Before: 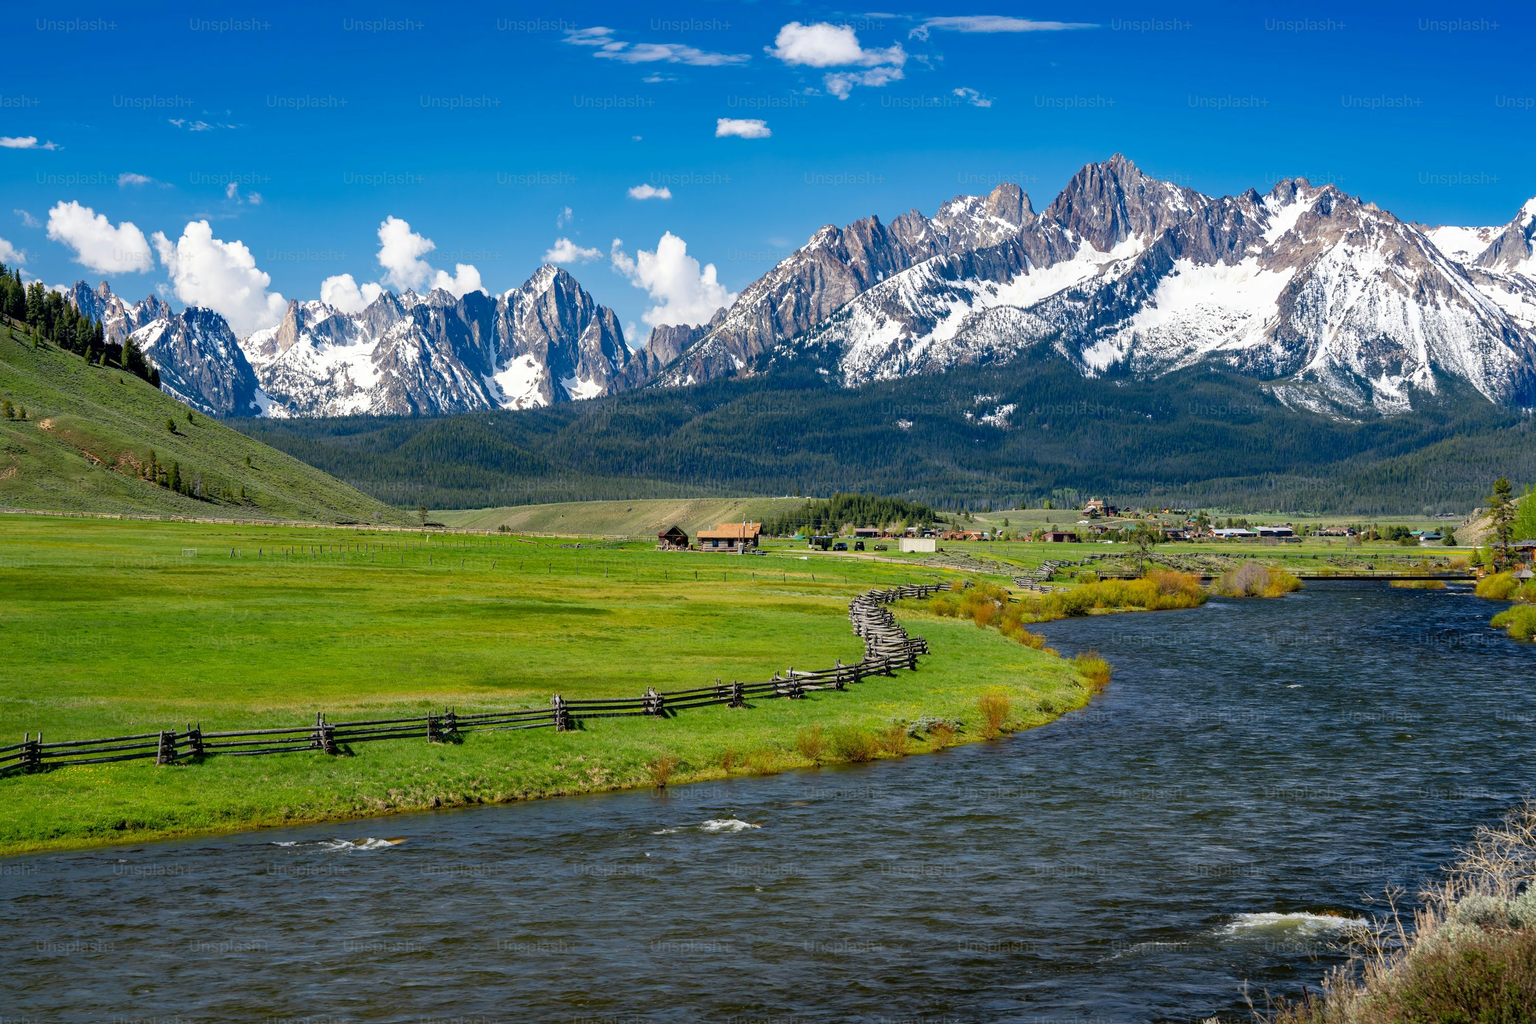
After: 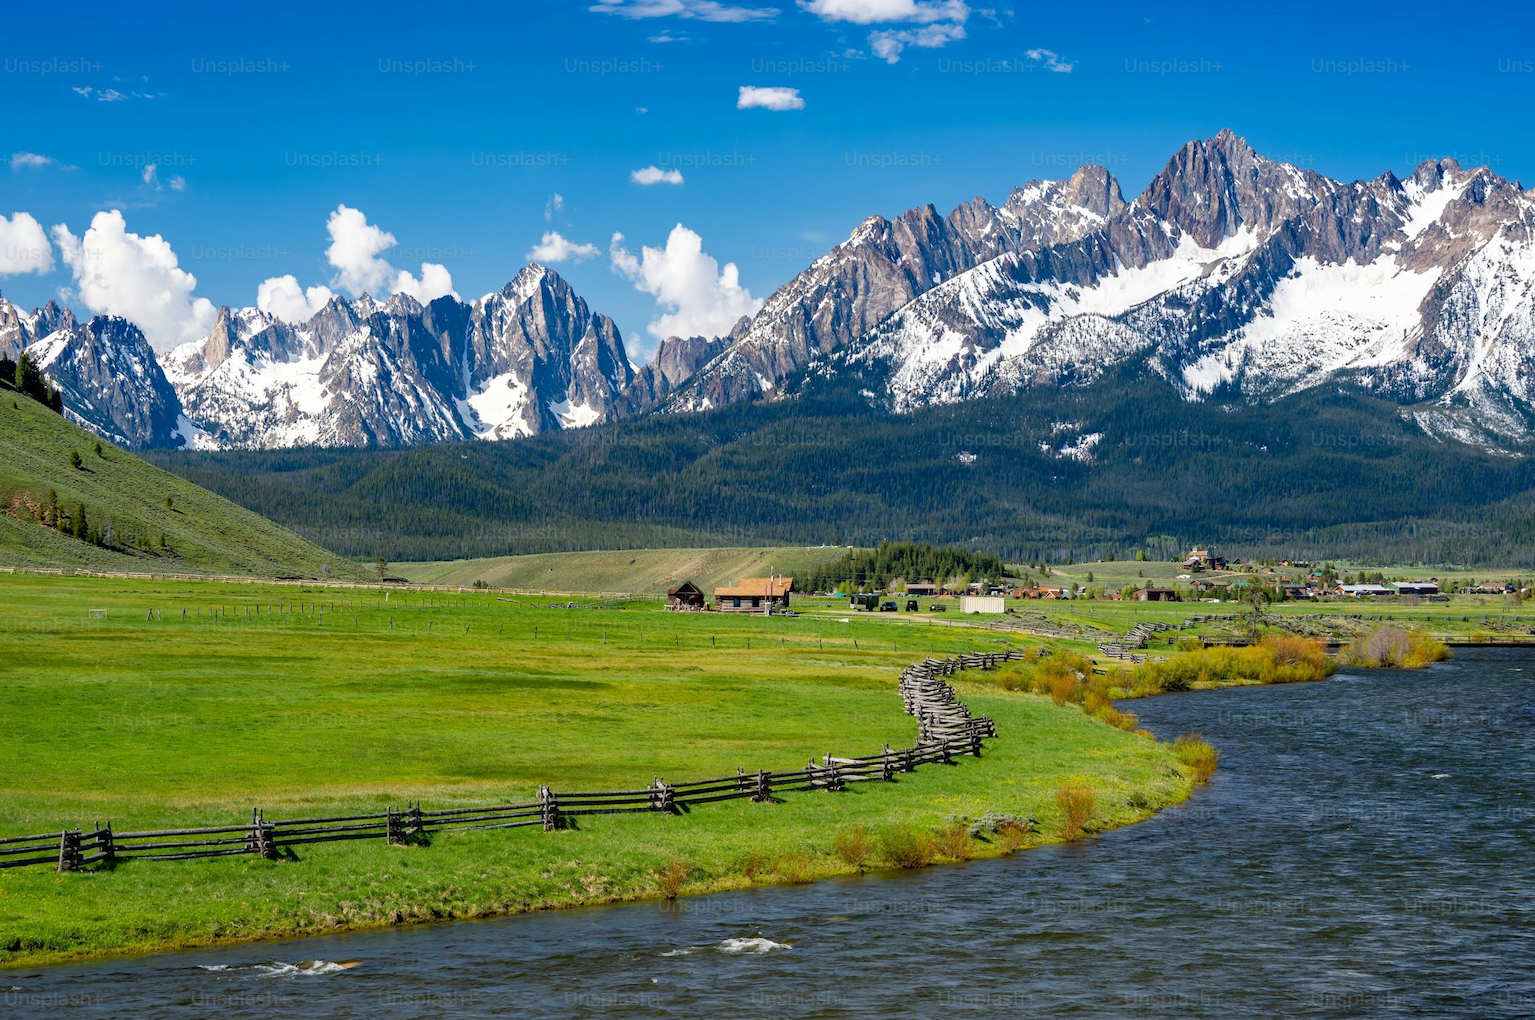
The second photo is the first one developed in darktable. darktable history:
crop and rotate: left 7.126%, top 4.686%, right 10.549%, bottom 13.276%
